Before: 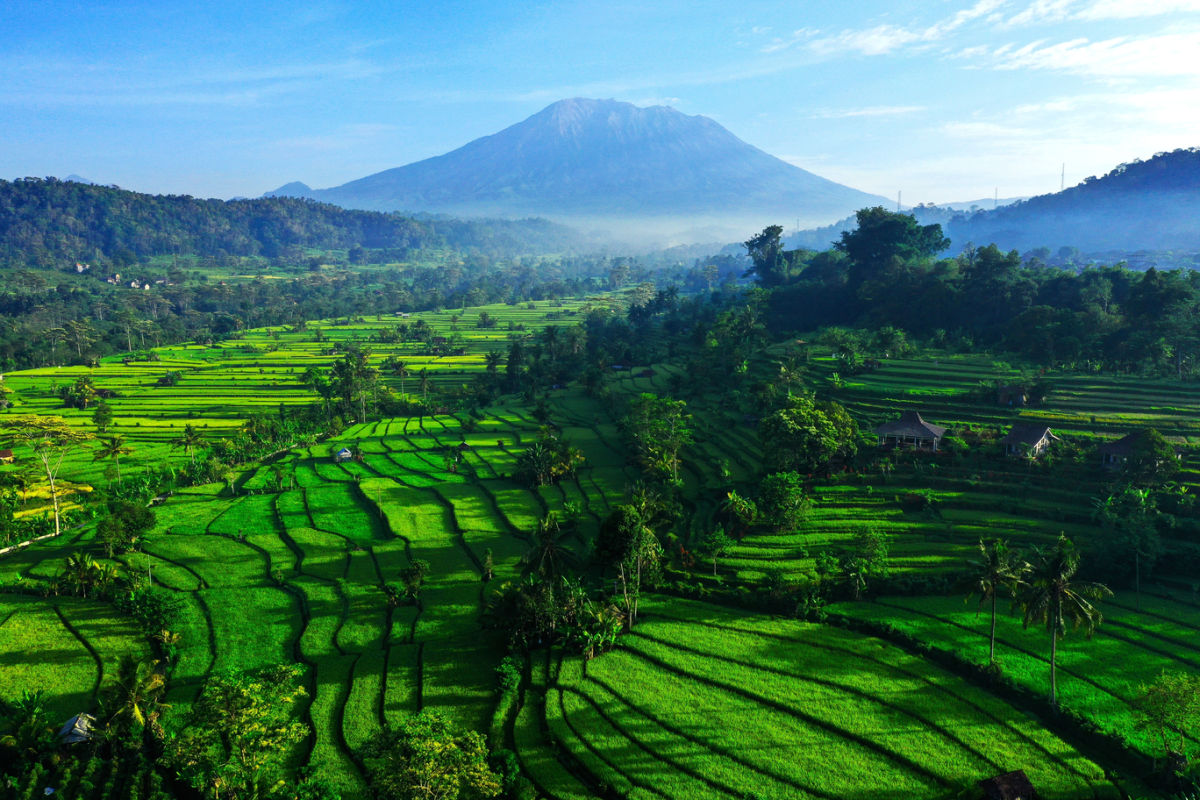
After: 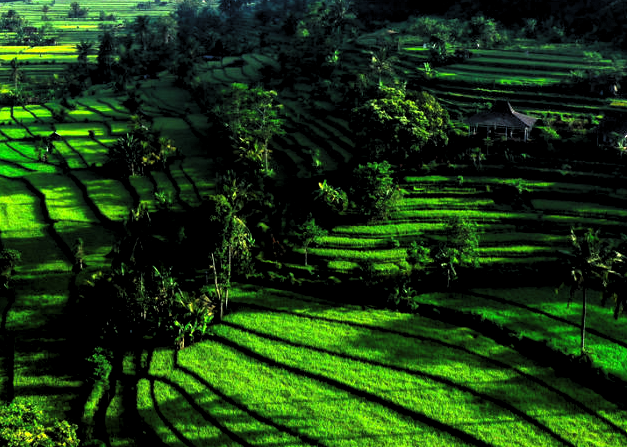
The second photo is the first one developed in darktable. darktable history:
levels: levels [0.182, 0.542, 0.902]
crop: left 34.141%, top 38.775%, right 13.573%, bottom 5.279%
exposure: exposure 0.669 EV, compensate highlight preservation false
